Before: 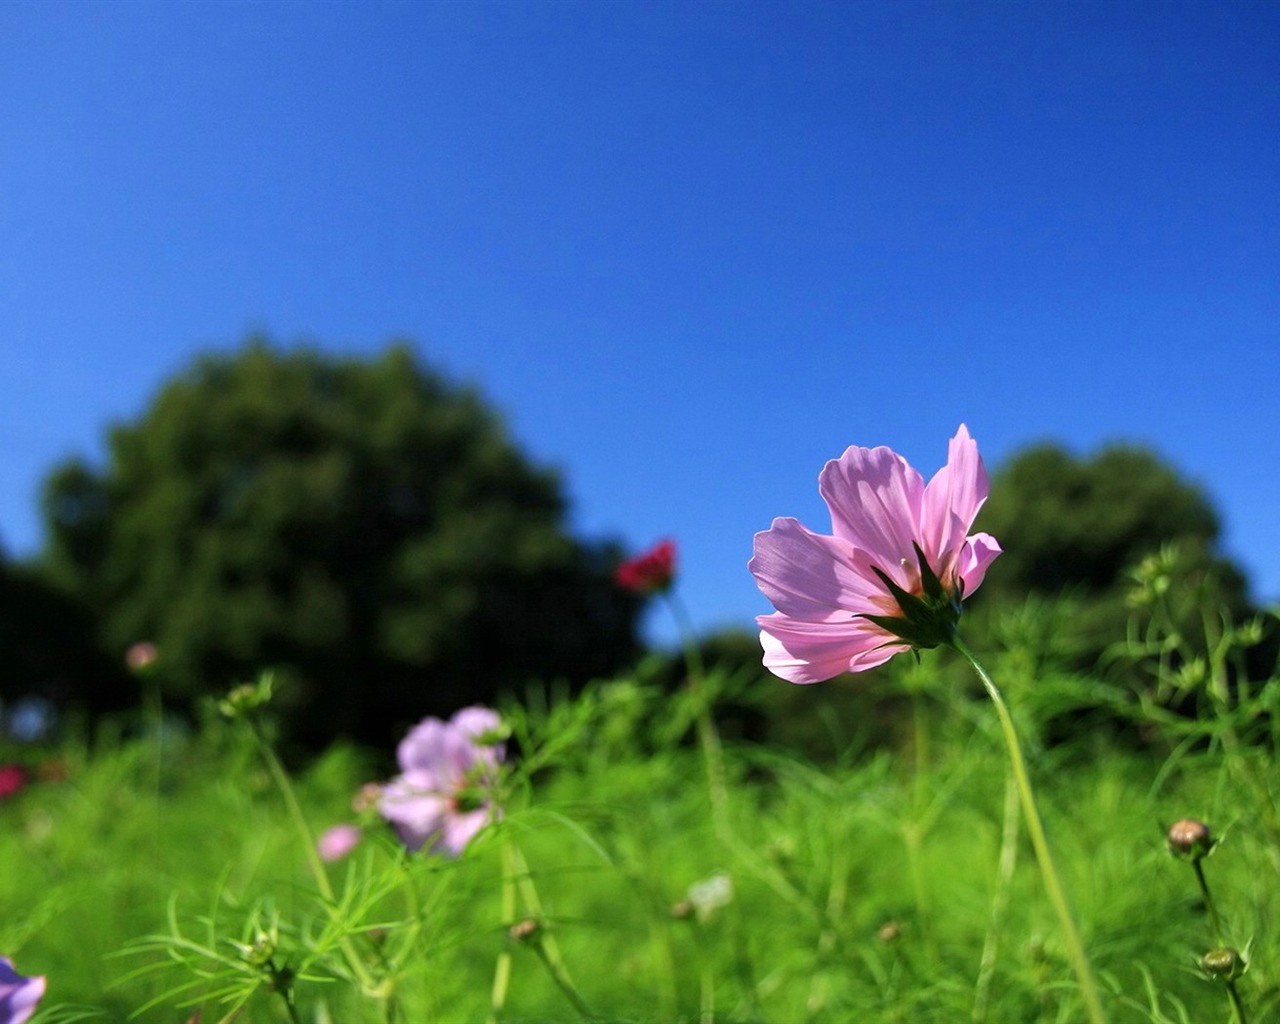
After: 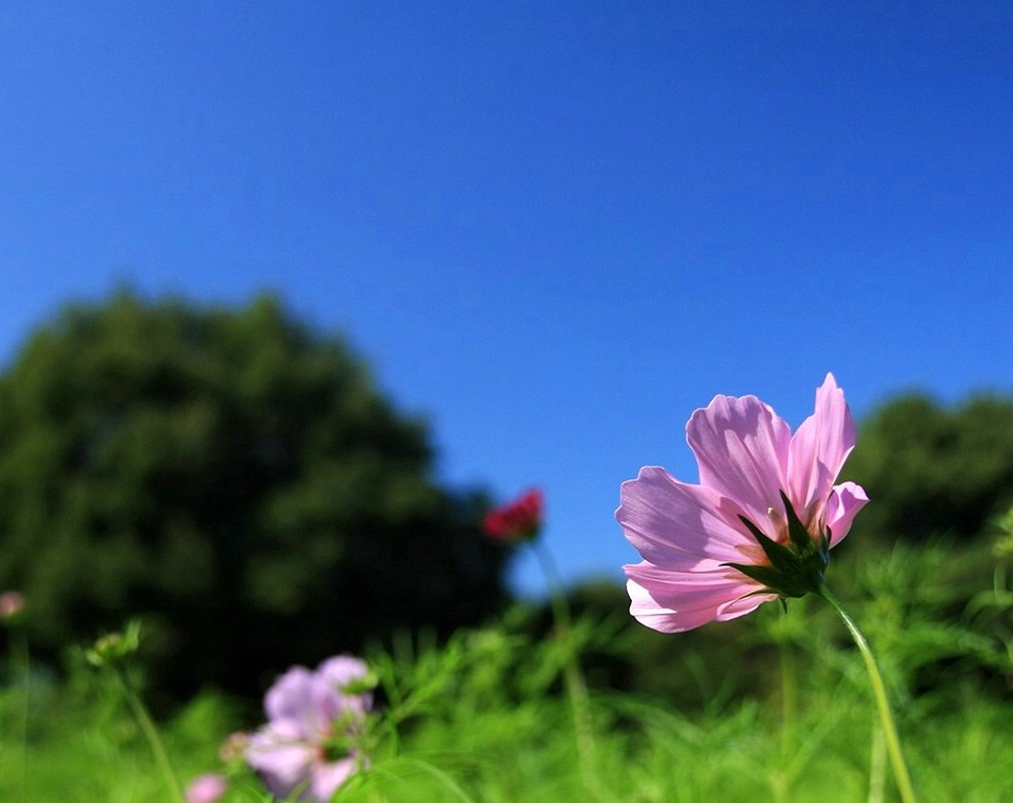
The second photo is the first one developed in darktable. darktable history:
crop and rotate: left 10.443%, top 5.074%, right 10.4%, bottom 16.44%
